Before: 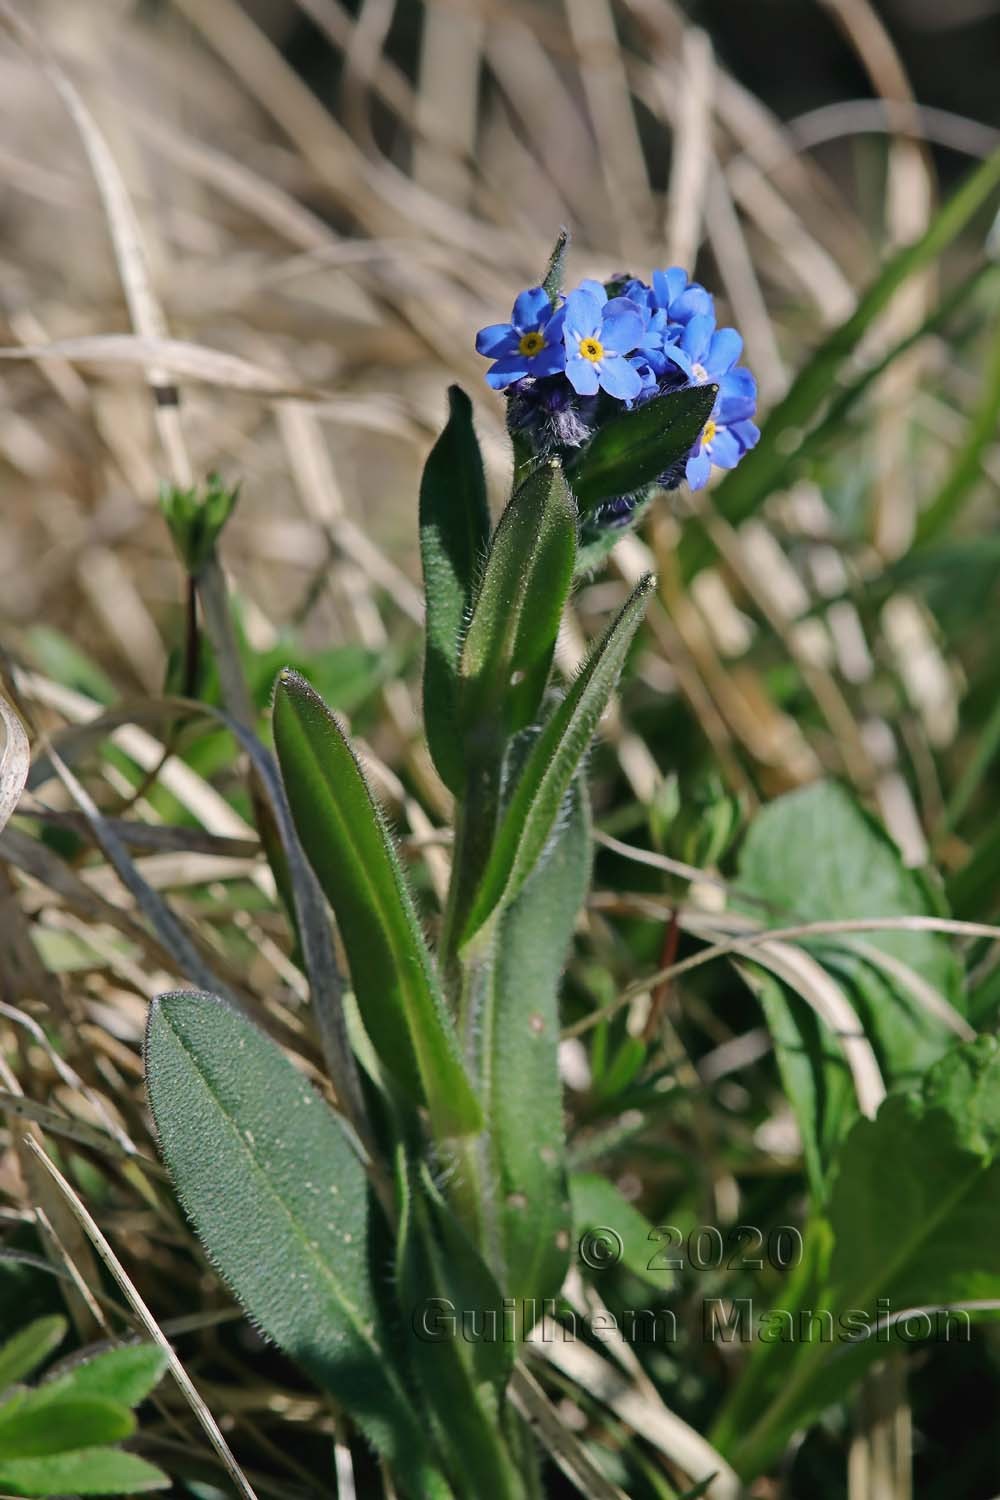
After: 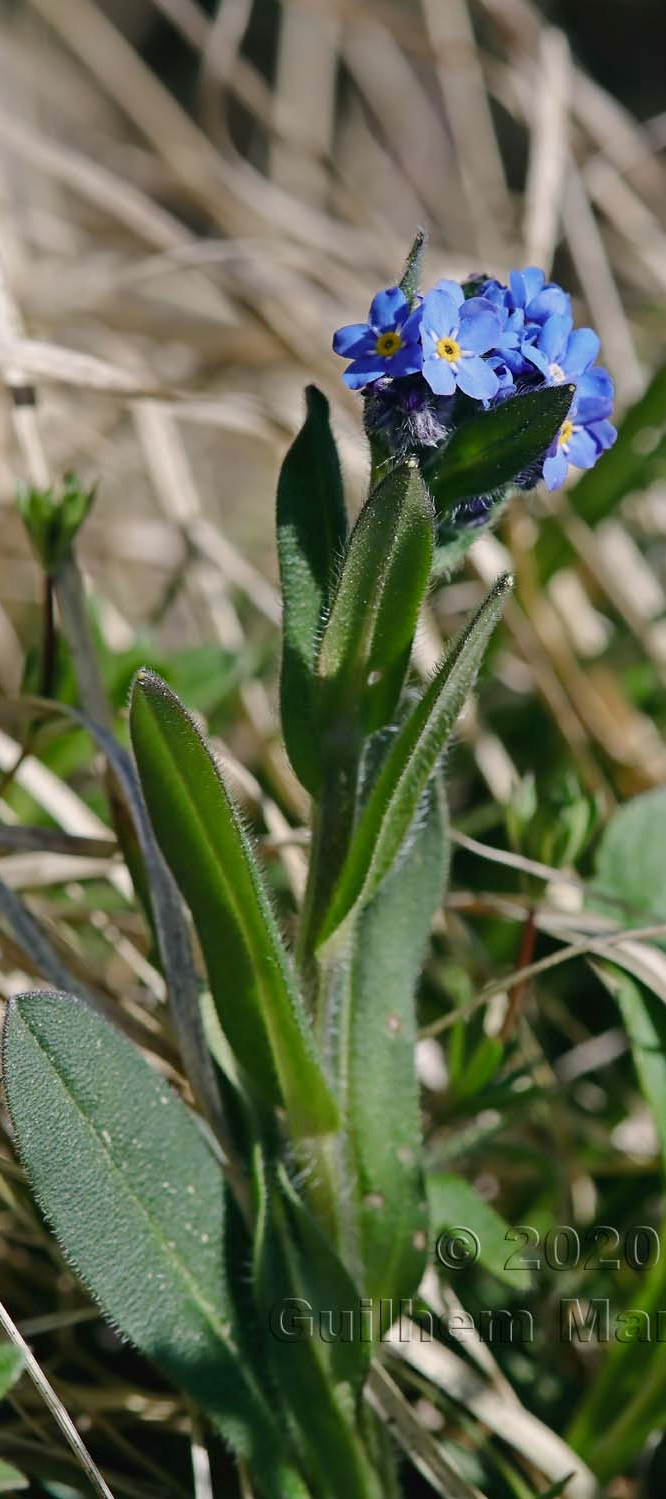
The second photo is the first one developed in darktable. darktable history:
contrast brightness saturation: saturation -0.17
color balance rgb: perceptual saturation grading › global saturation 20%, perceptual saturation grading › highlights -25%, perceptual saturation grading › shadows 25%
crop and rotate: left 14.385%, right 18.948%
